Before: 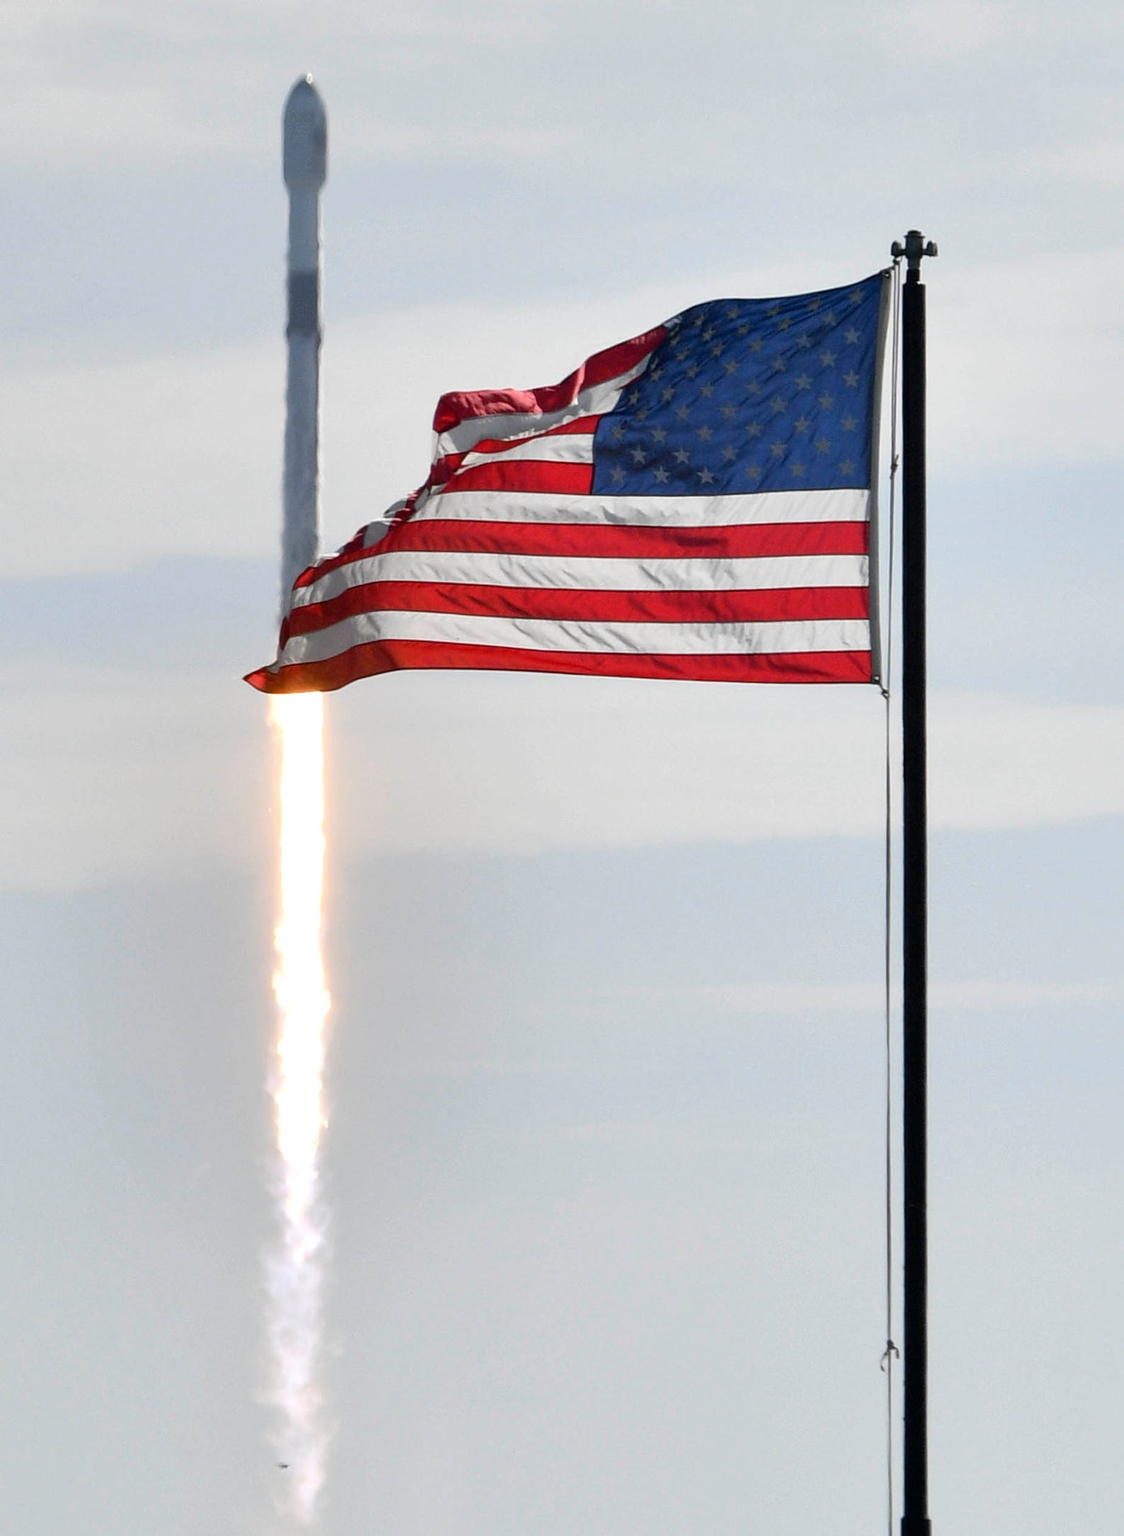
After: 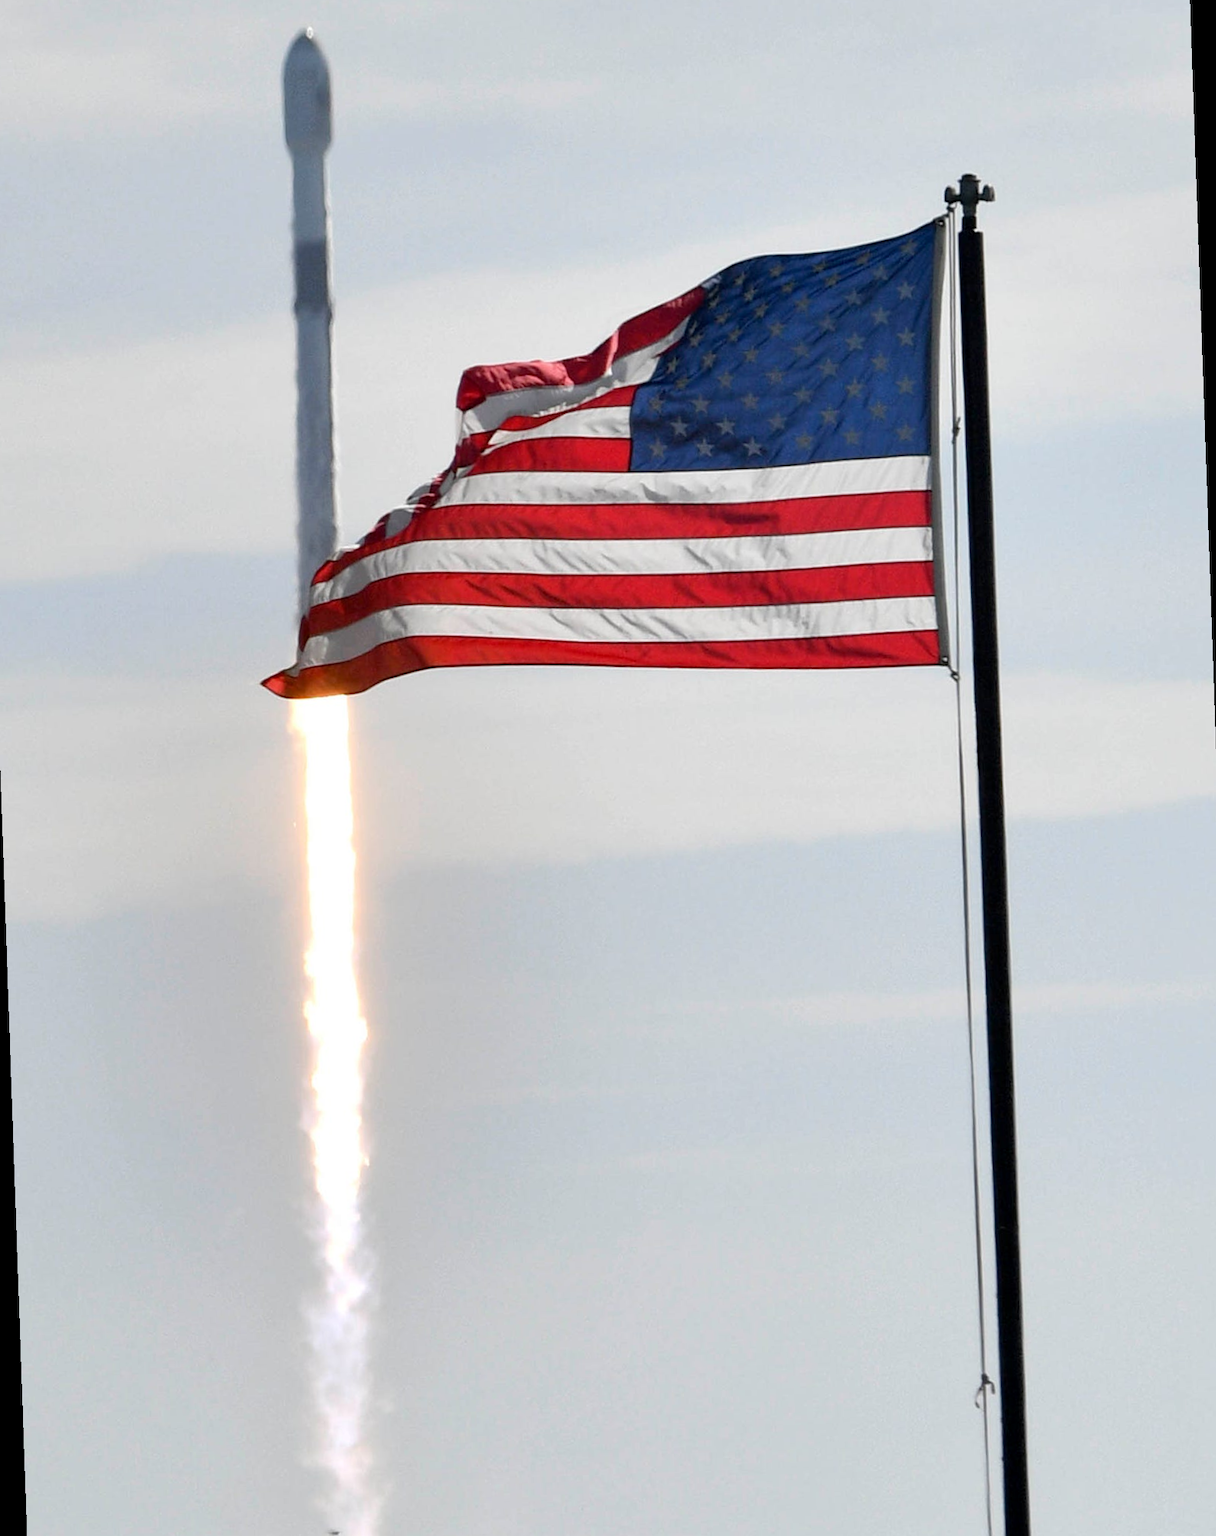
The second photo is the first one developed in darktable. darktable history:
rotate and perspective: rotation -2°, crop left 0.022, crop right 0.978, crop top 0.049, crop bottom 0.951
exposure: black level correction 0.001, compensate highlight preservation false
